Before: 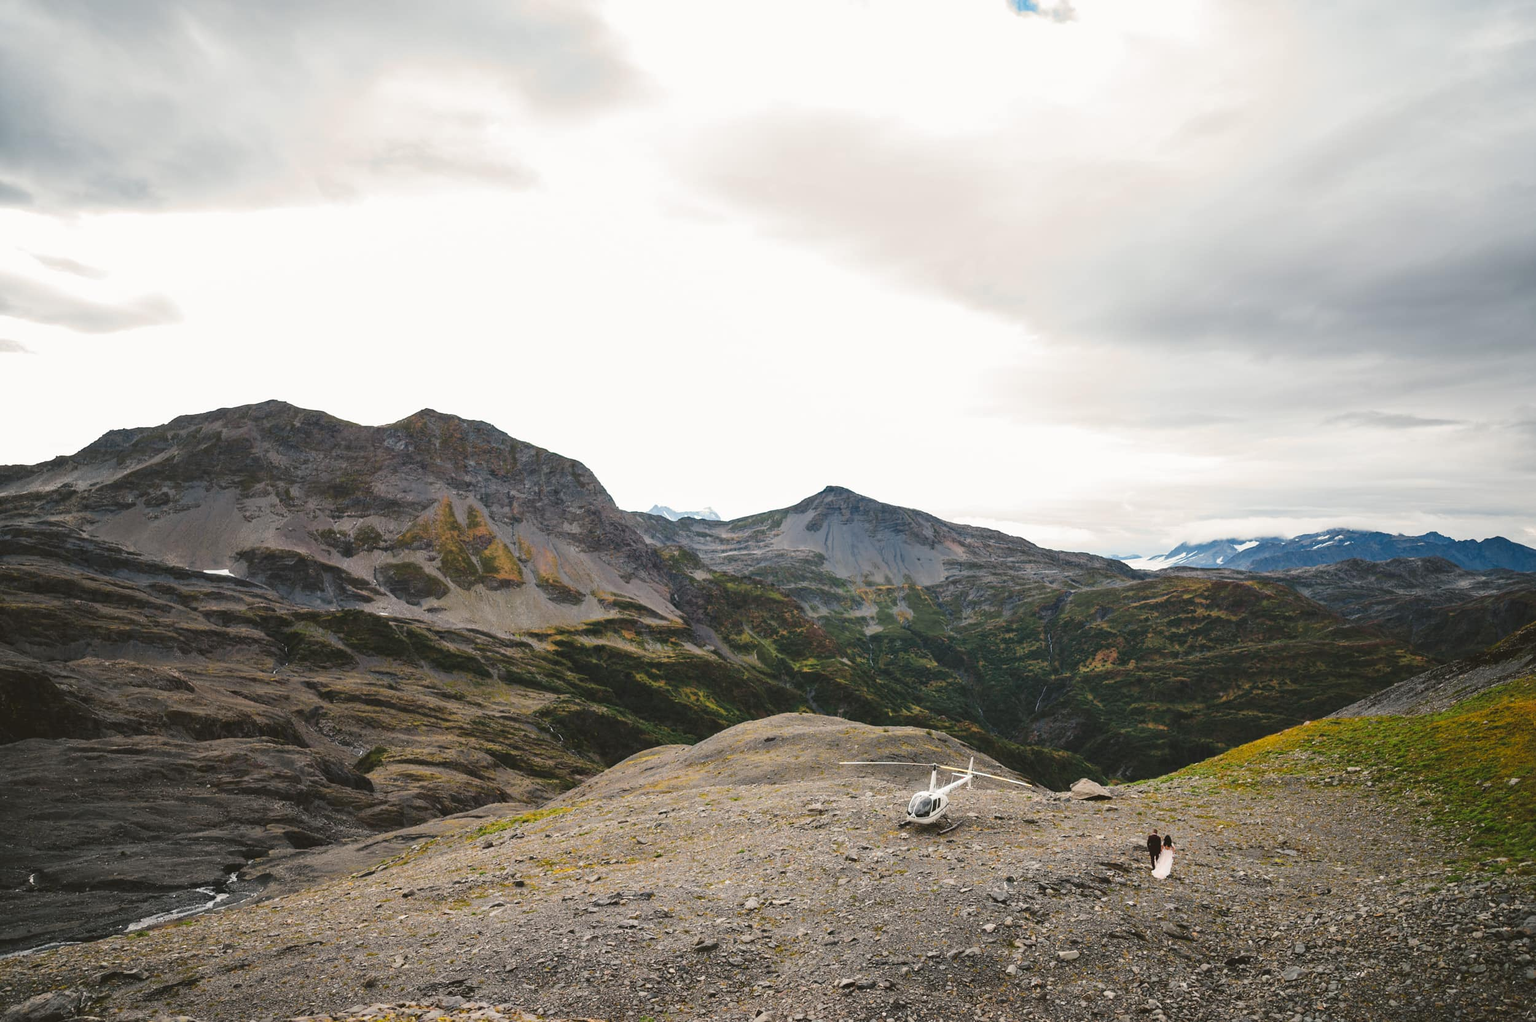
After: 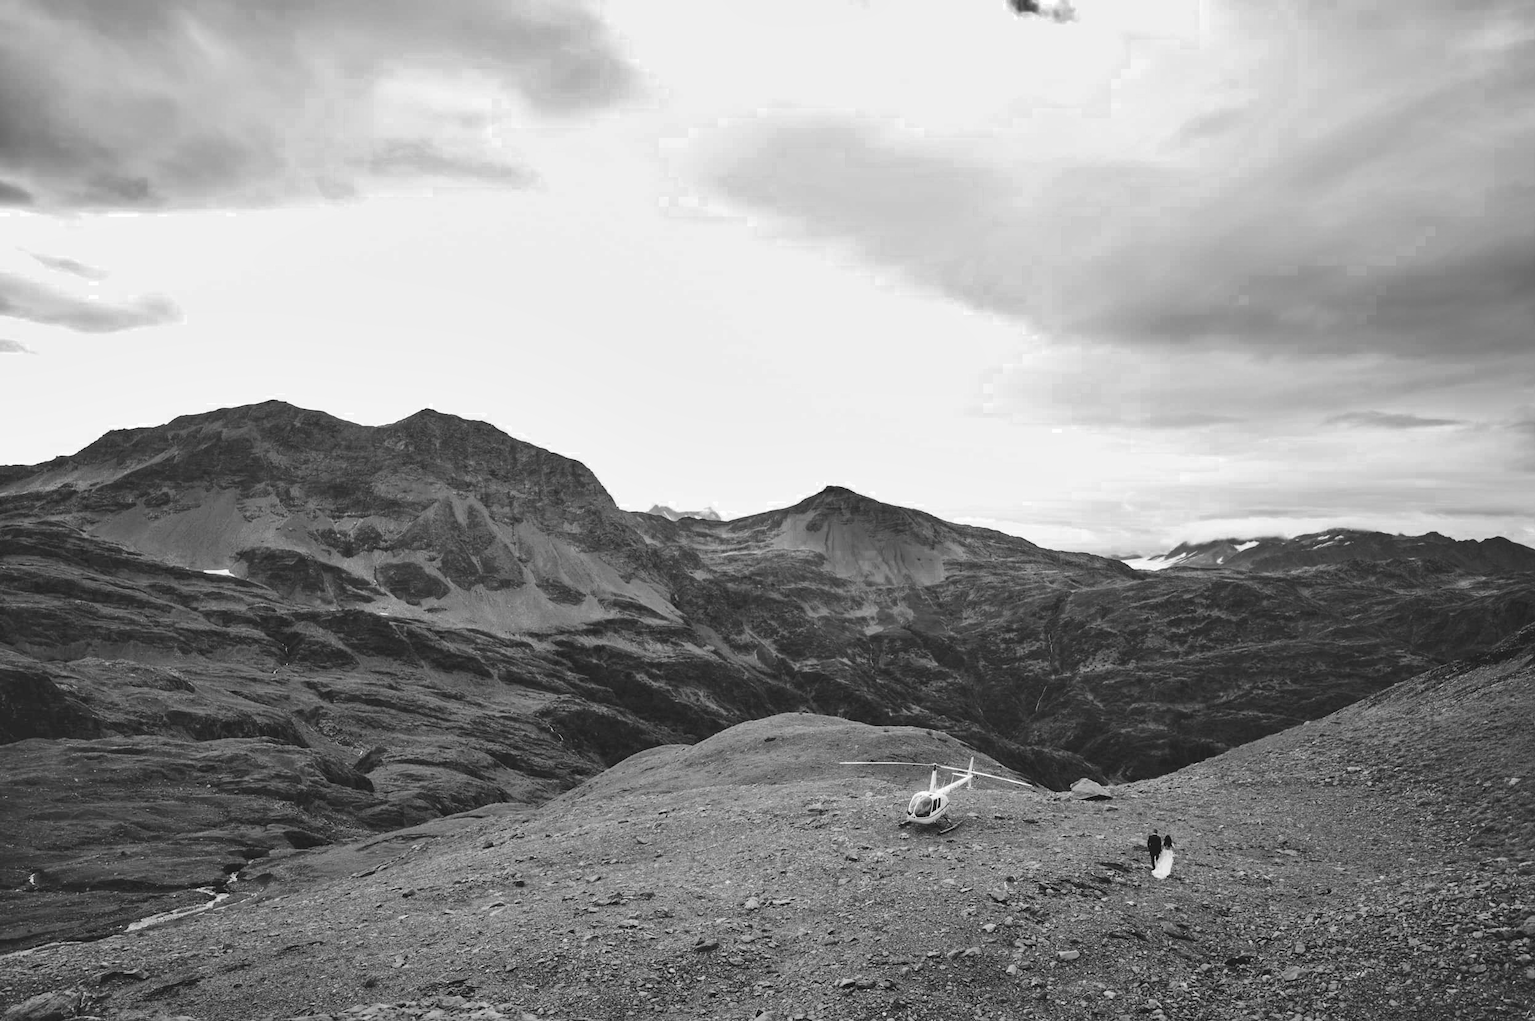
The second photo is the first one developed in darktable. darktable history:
shadows and highlights: soften with gaussian
white balance: red 0.988, blue 1.017
color zones: curves: ch0 [(0.002, 0.589) (0.107, 0.484) (0.146, 0.249) (0.217, 0.352) (0.309, 0.525) (0.39, 0.404) (0.455, 0.169) (0.597, 0.055) (0.724, 0.212) (0.775, 0.691) (0.869, 0.571) (1, 0.587)]; ch1 [(0, 0) (0.143, 0) (0.286, 0) (0.429, 0) (0.571, 0) (0.714, 0) (0.857, 0)]
